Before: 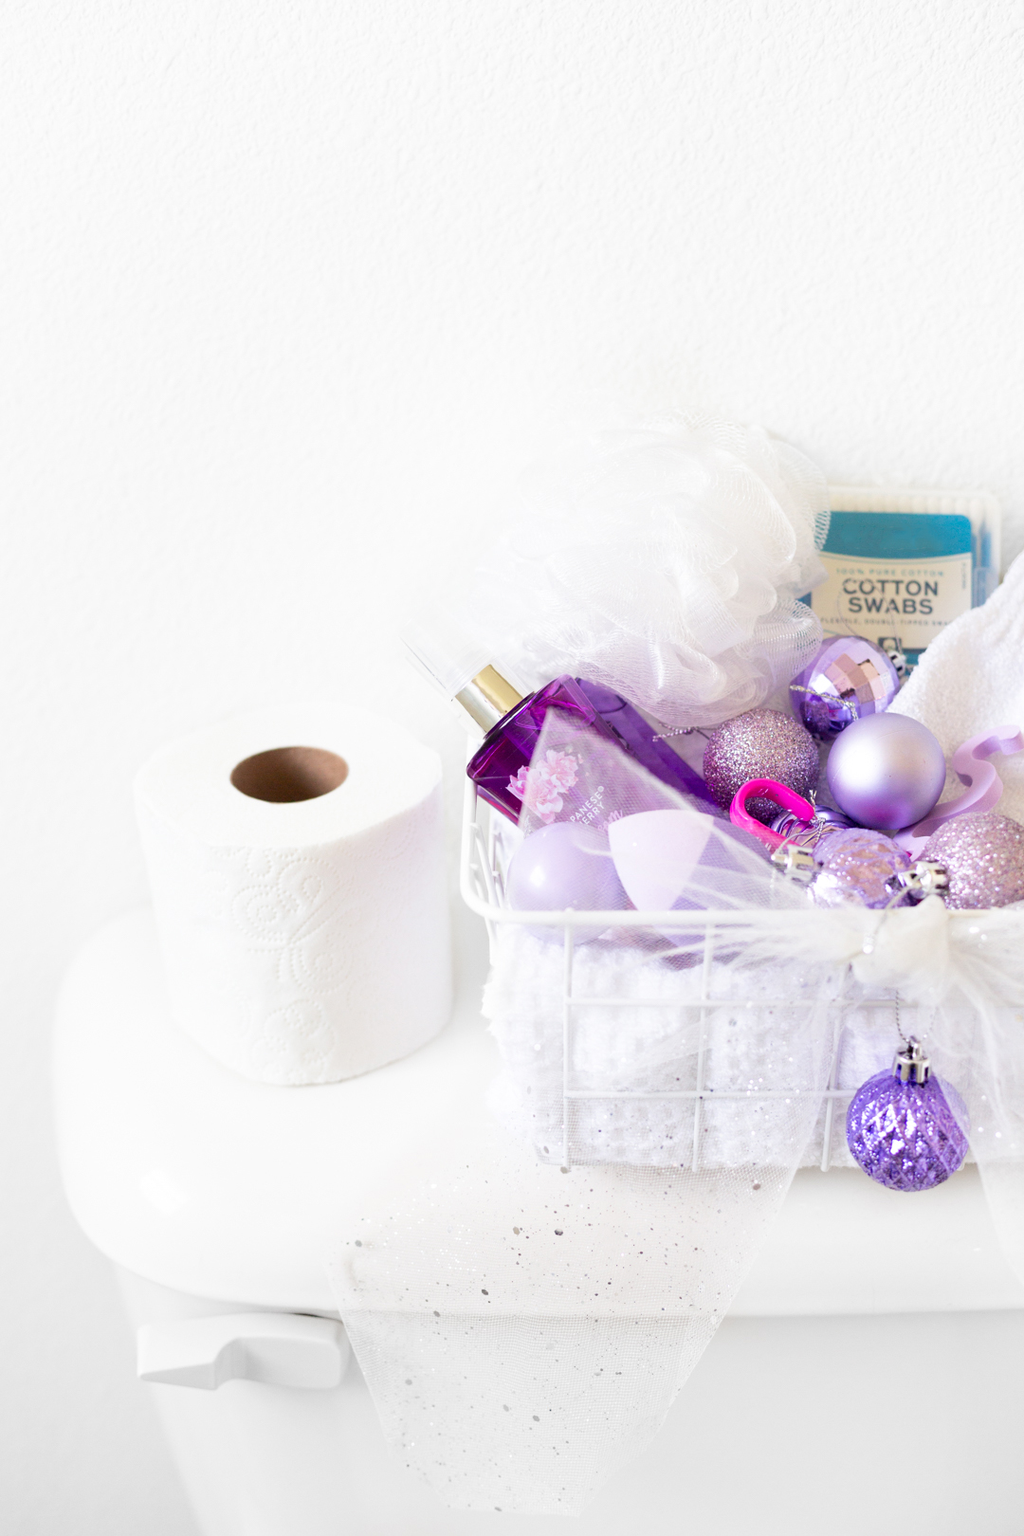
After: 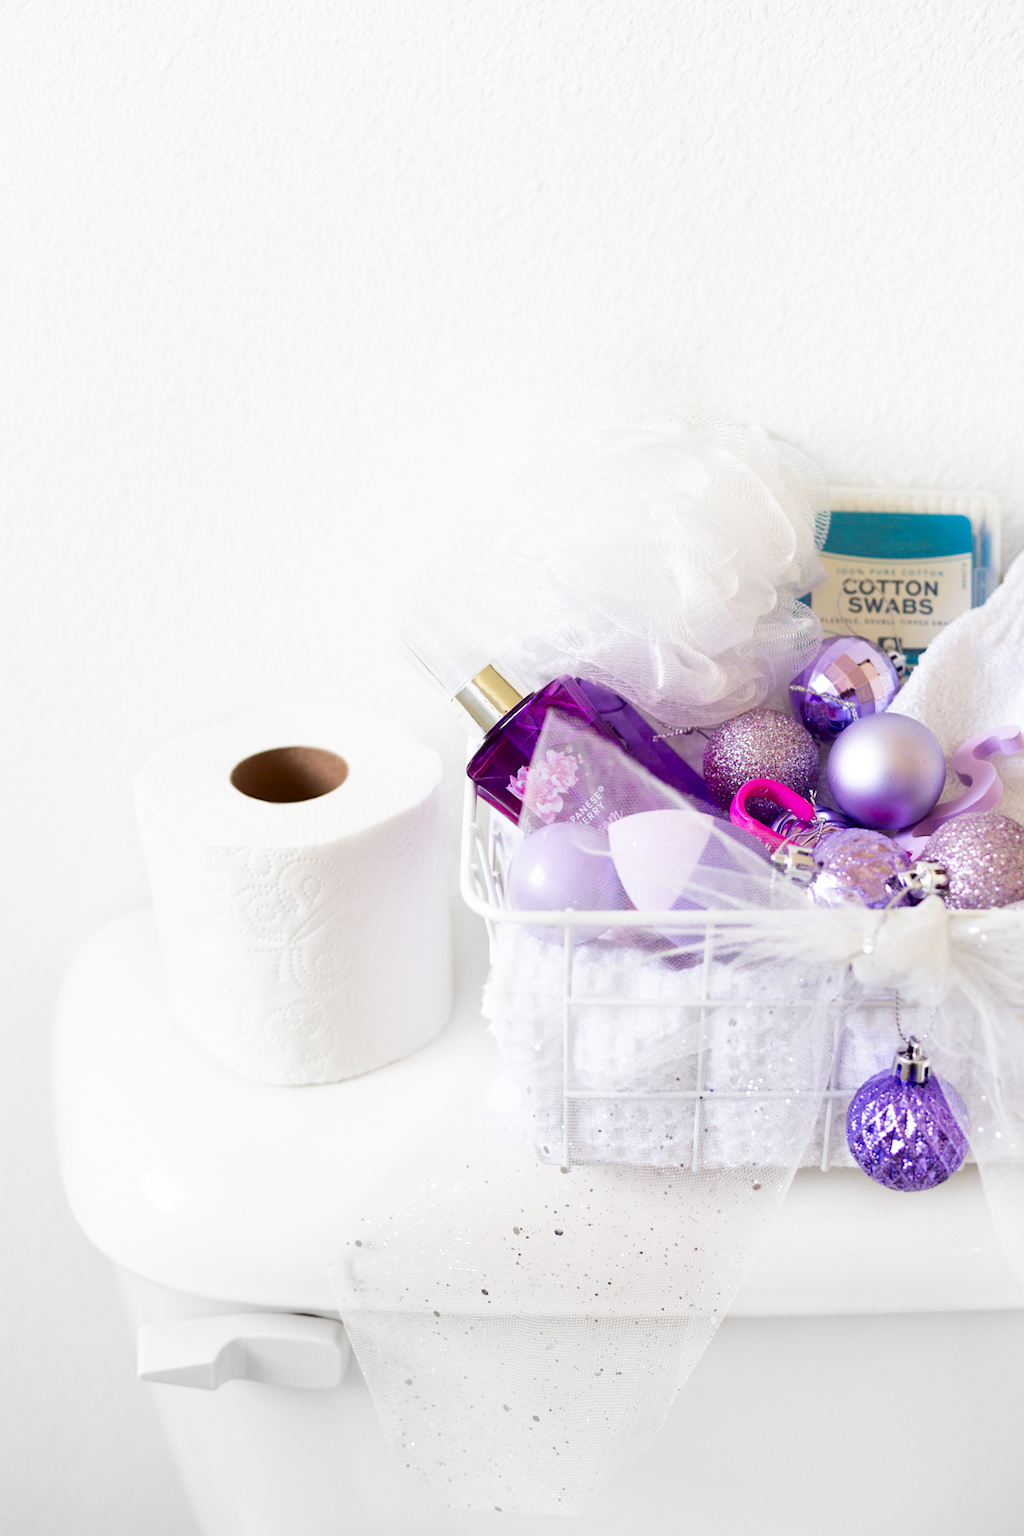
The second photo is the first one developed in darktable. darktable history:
contrast brightness saturation: contrast 0.07, brightness -0.138, saturation 0.12
